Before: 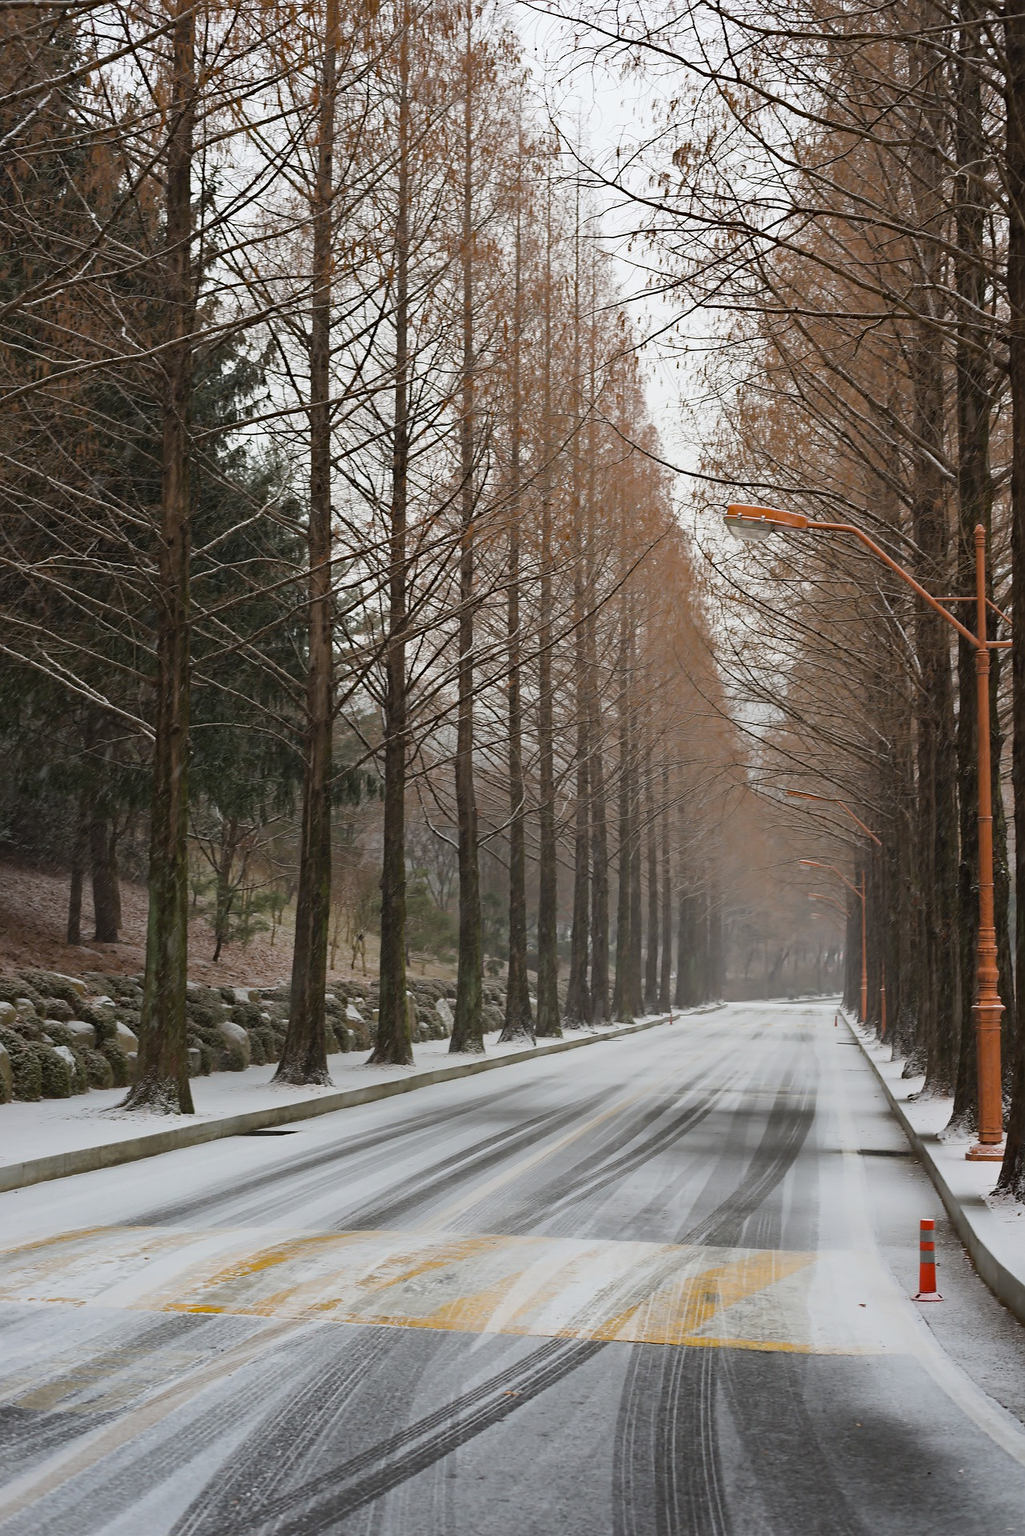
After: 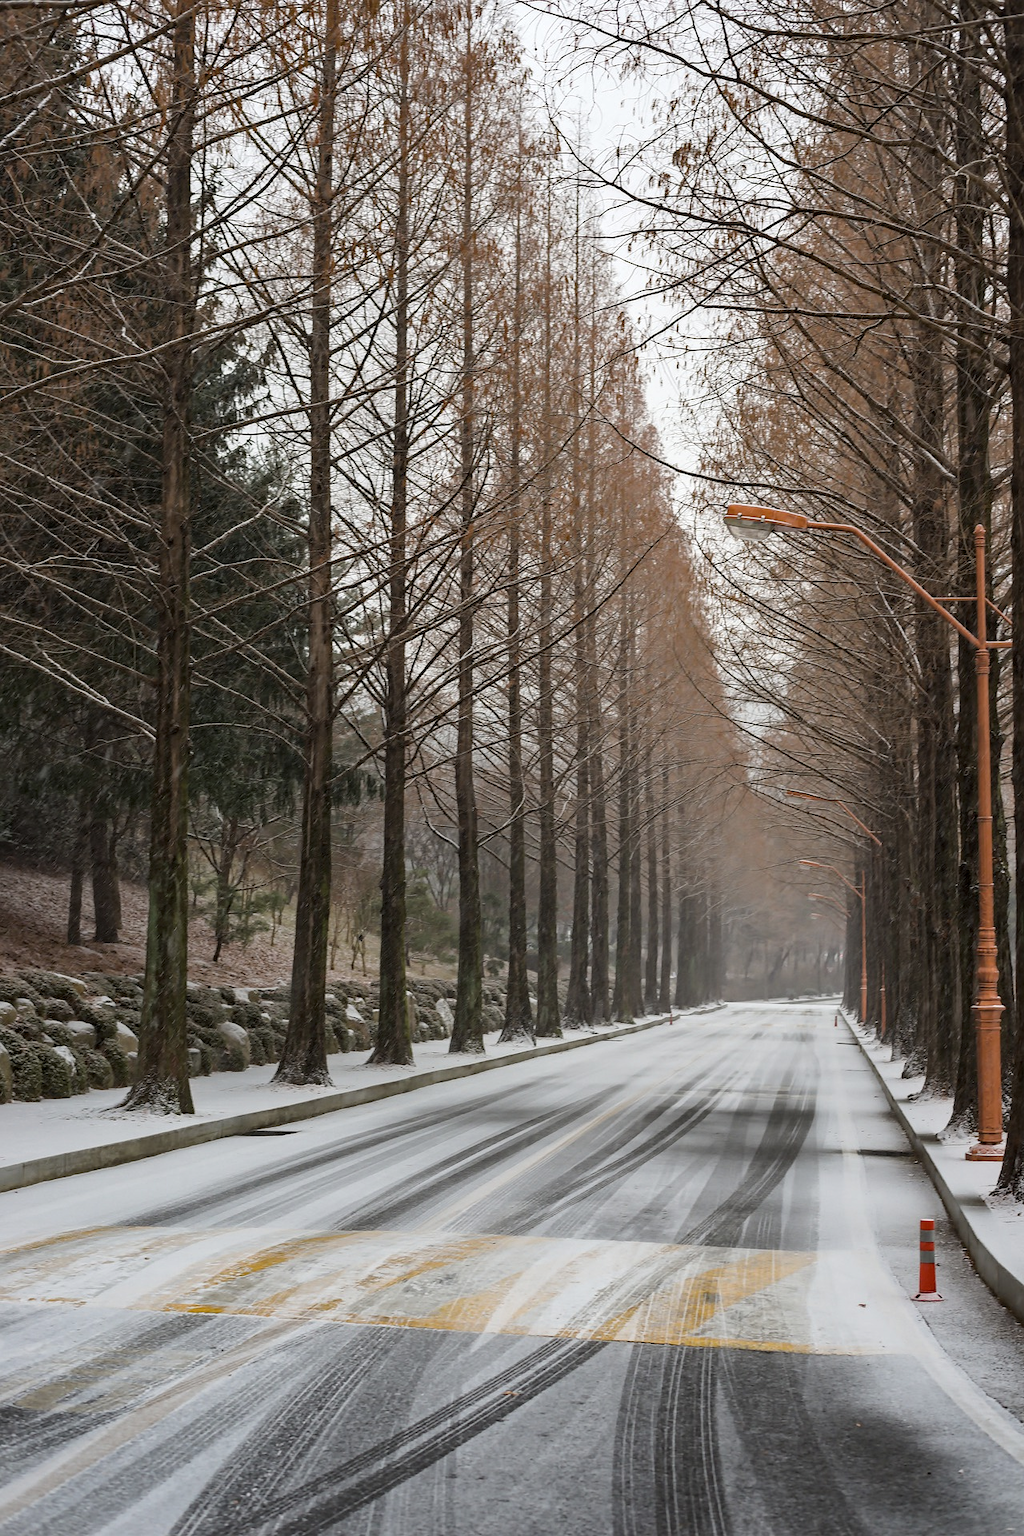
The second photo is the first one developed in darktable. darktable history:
contrast brightness saturation: saturation -0.1
local contrast: detail 130%
